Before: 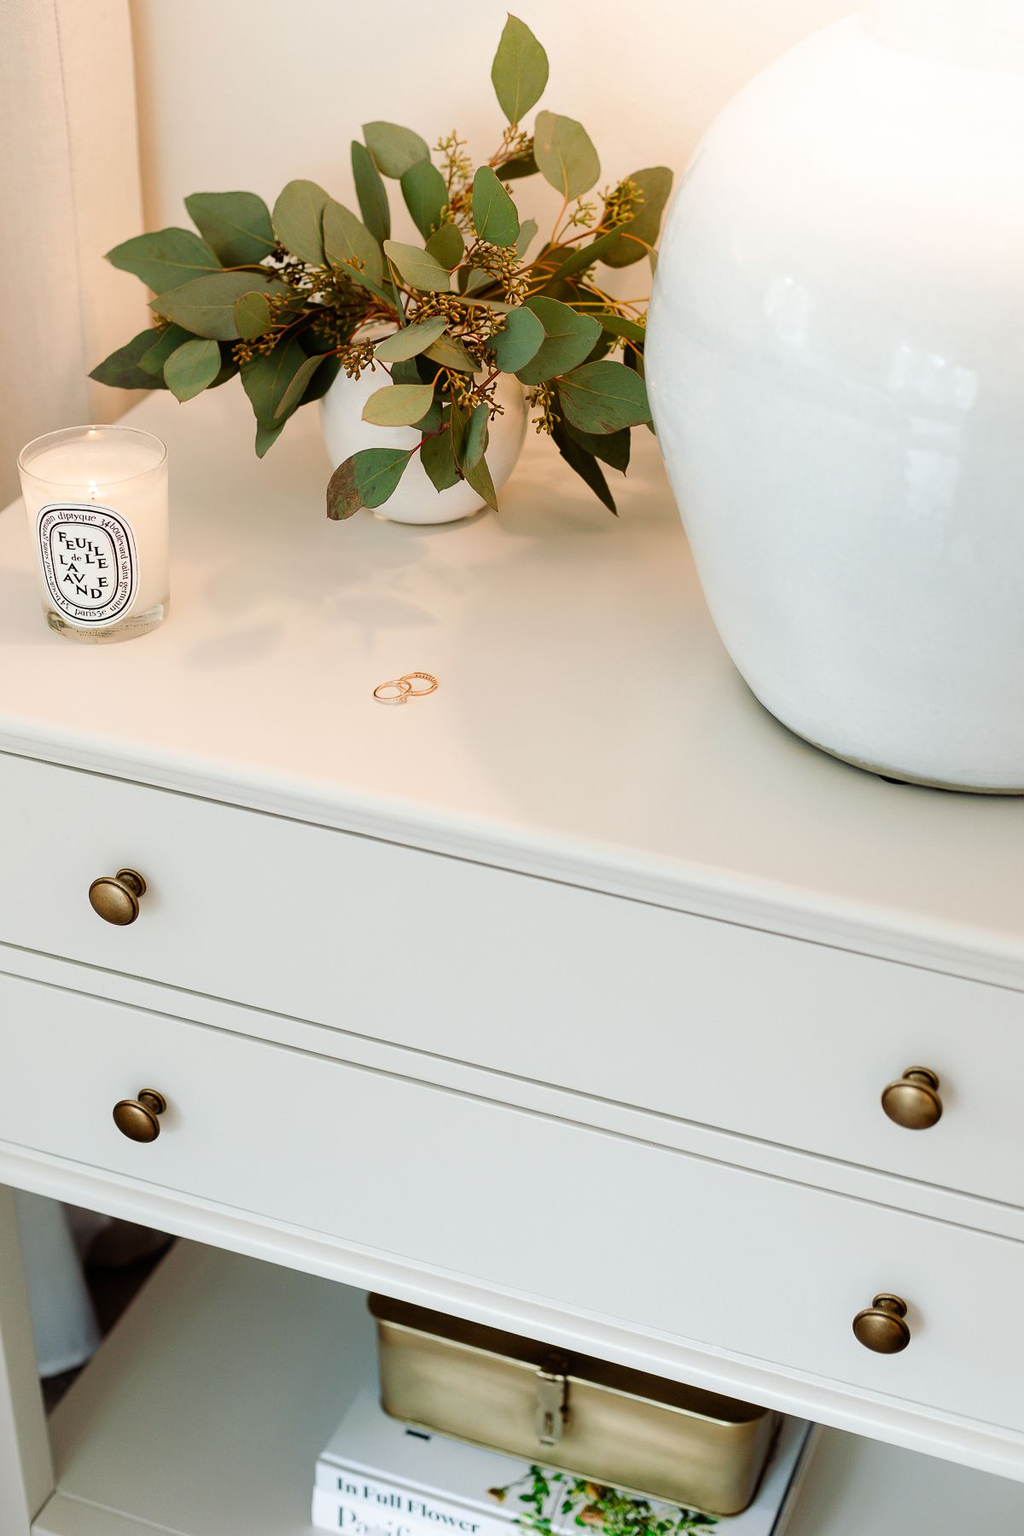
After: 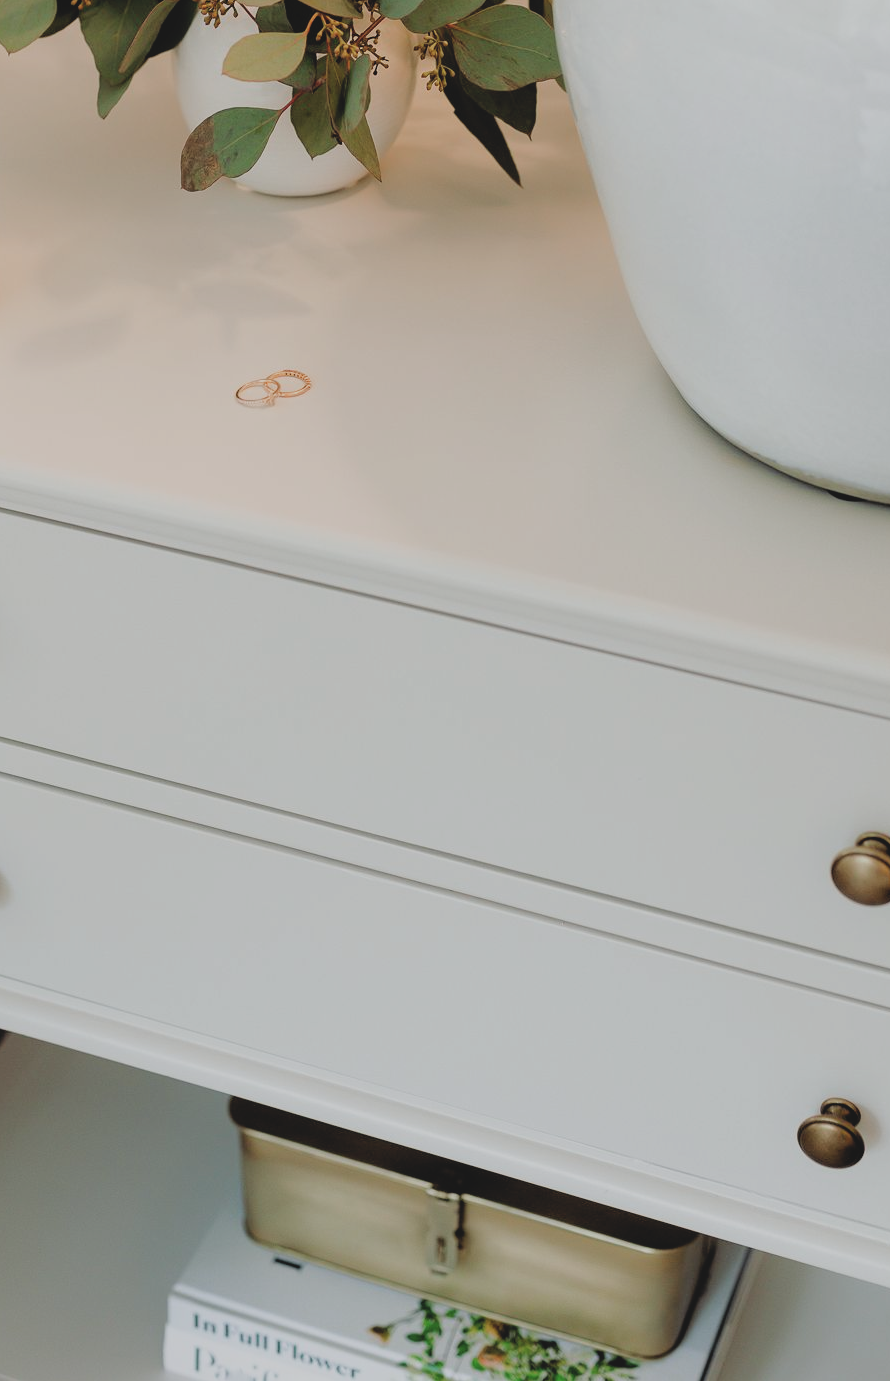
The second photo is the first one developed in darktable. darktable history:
contrast brightness saturation: contrast -0.138, brightness 0.041, saturation -0.139
tone equalizer: -8 EV -0.001 EV, -7 EV 0.001 EV, -6 EV -0.003 EV, -5 EV -0.011 EV, -4 EV -0.081 EV, -3 EV -0.196 EV, -2 EV -0.268 EV, -1 EV 0.094 EV, +0 EV 0.313 EV, edges refinement/feathering 500, mask exposure compensation -1.57 EV, preserve details no
filmic rgb: black relative exposure -7.65 EV, white relative exposure 4.56 EV, hardness 3.61, add noise in highlights 0.001, preserve chrominance luminance Y, color science v3 (2019), use custom middle-gray values true, contrast in highlights soft
crop: left 16.843%, top 23.254%, right 8.921%
